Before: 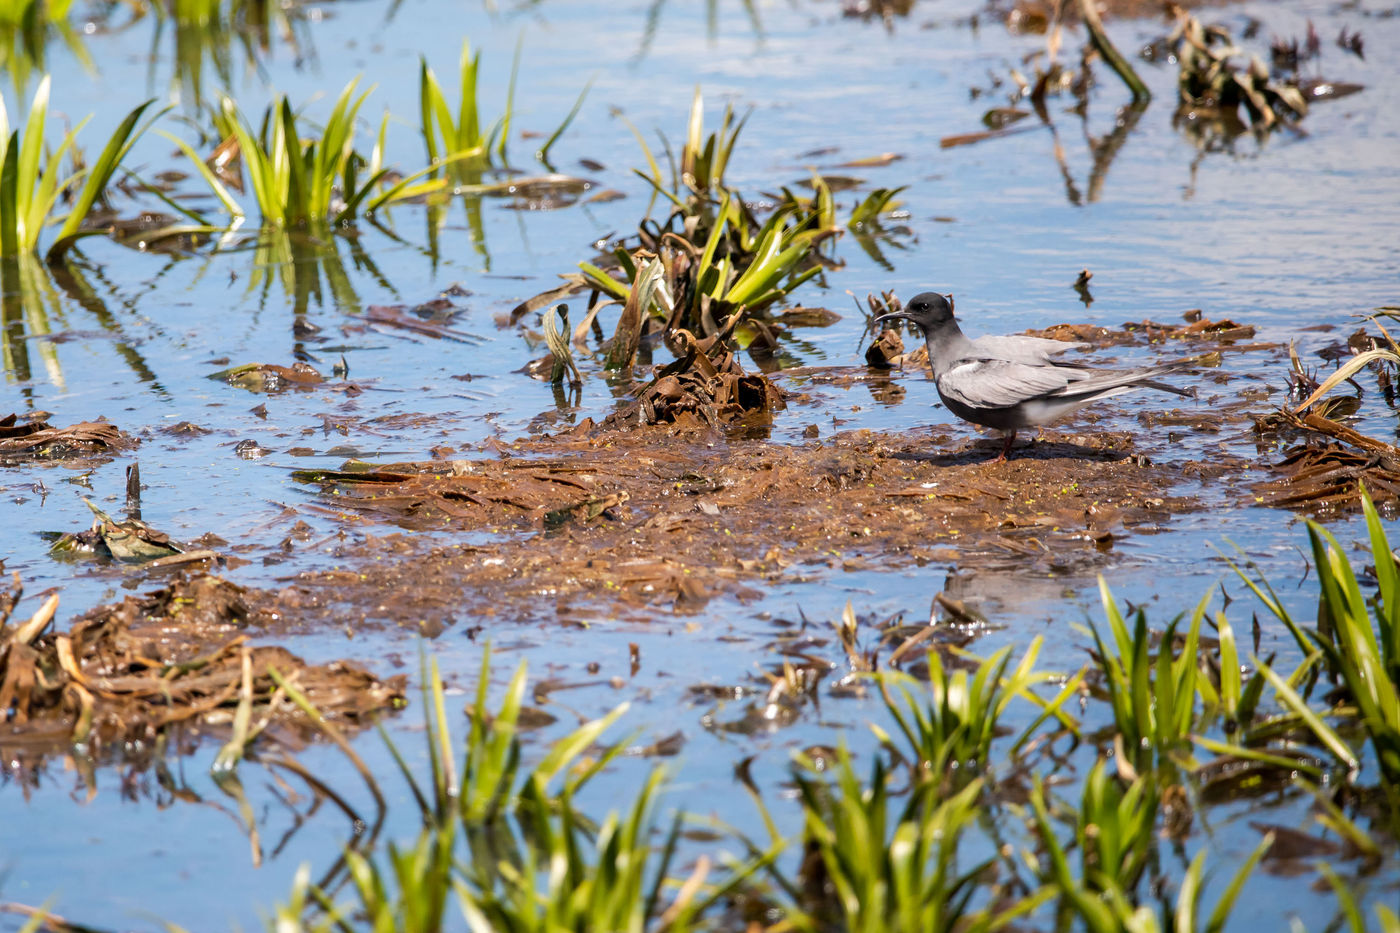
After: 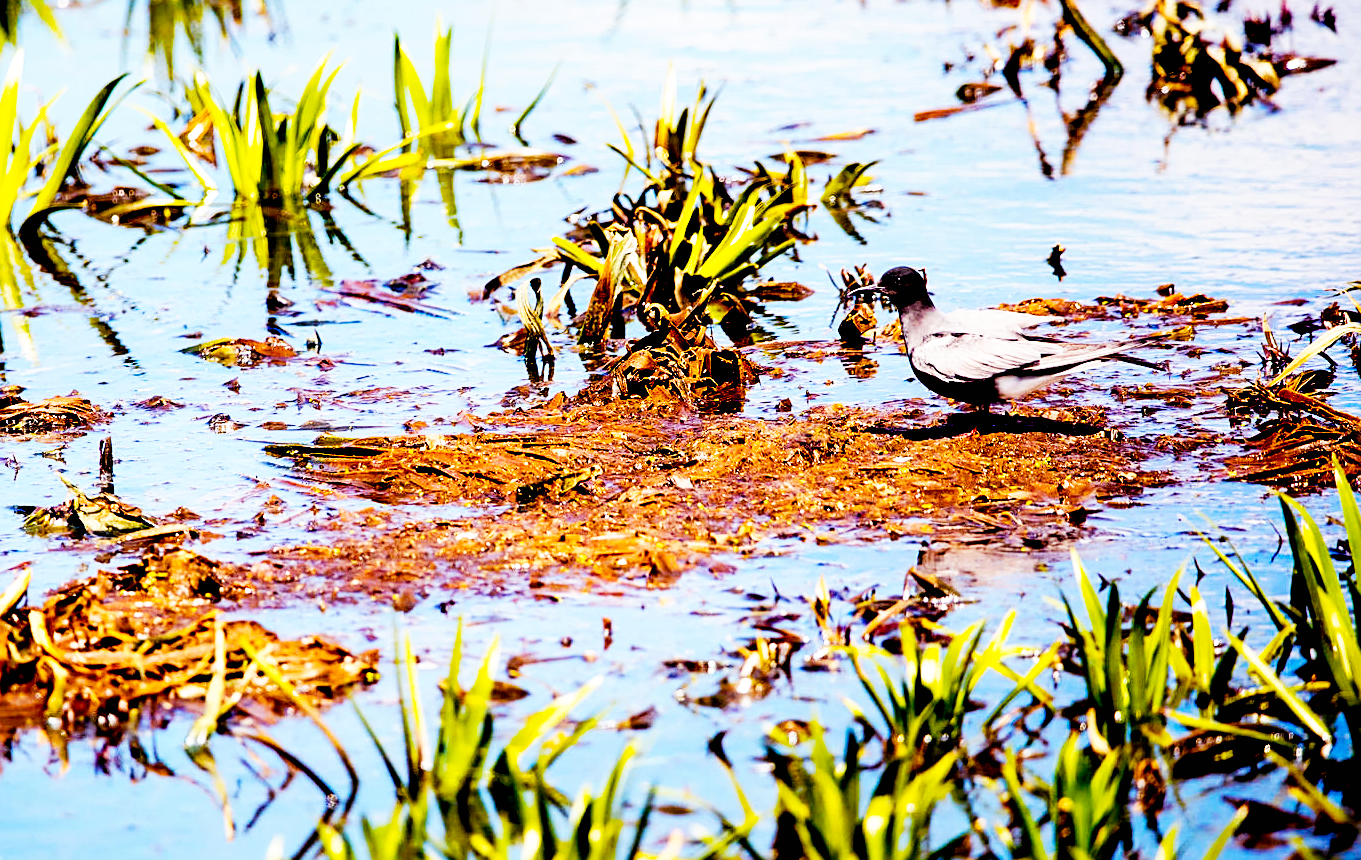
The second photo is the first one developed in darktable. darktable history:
sharpen: on, module defaults
exposure: black level correction 0.054, exposure -0.034 EV, compensate highlight preservation false
base curve: curves: ch0 [(0, 0) (0.007, 0.004) (0.027, 0.03) (0.046, 0.07) (0.207, 0.54) (0.442, 0.872) (0.673, 0.972) (1, 1)], preserve colors none
crop: left 1.991%, top 2.842%, right 0.743%, bottom 4.91%
color balance rgb: shadows lift › luminance 0.38%, shadows lift › chroma 6.747%, shadows lift › hue 302.7°, power › hue 313.15°, perceptual saturation grading › global saturation 19.872%, global vibrance 20%
